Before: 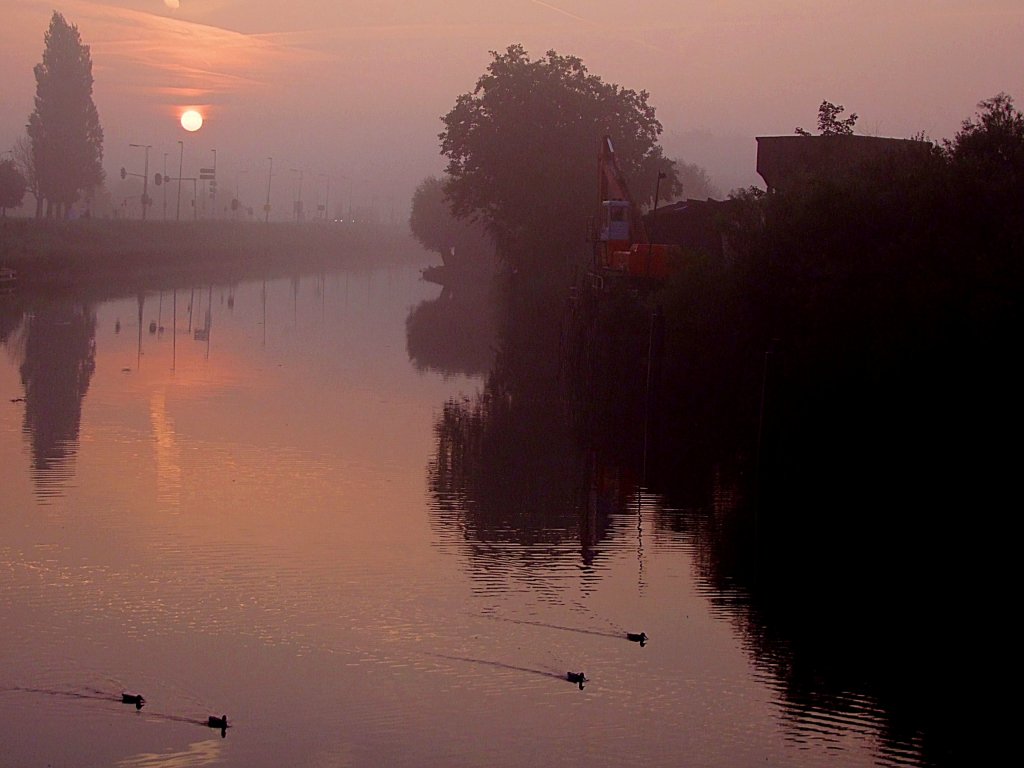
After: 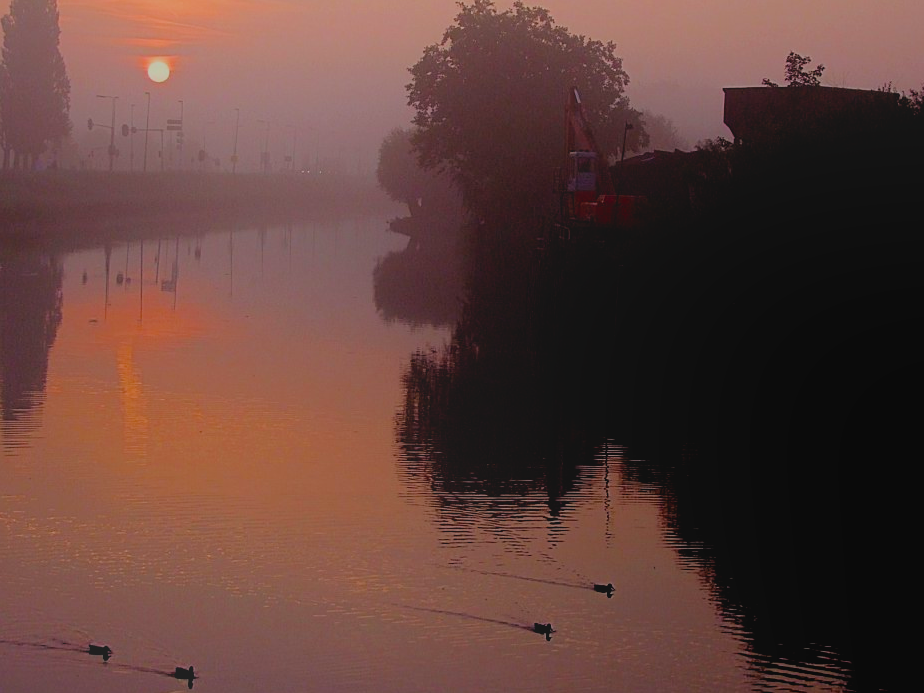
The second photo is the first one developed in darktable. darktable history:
crop: left 3.305%, top 6.436%, right 6.389%, bottom 3.258%
local contrast: detail 69%
filmic rgb: black relative exposure -7.75 EV, white relative exposure 4.4 EV, threshold 3 EV, target black luminance 0%, hardness 3.76, latitude 50.51%, contrast 1.074, highlights saturation mix 10%, shadows ↔ highlights balance -0.22%, color science v4 (2020), enable highlight reconstruction true
contrast brightness saturation: saturation -0.05
